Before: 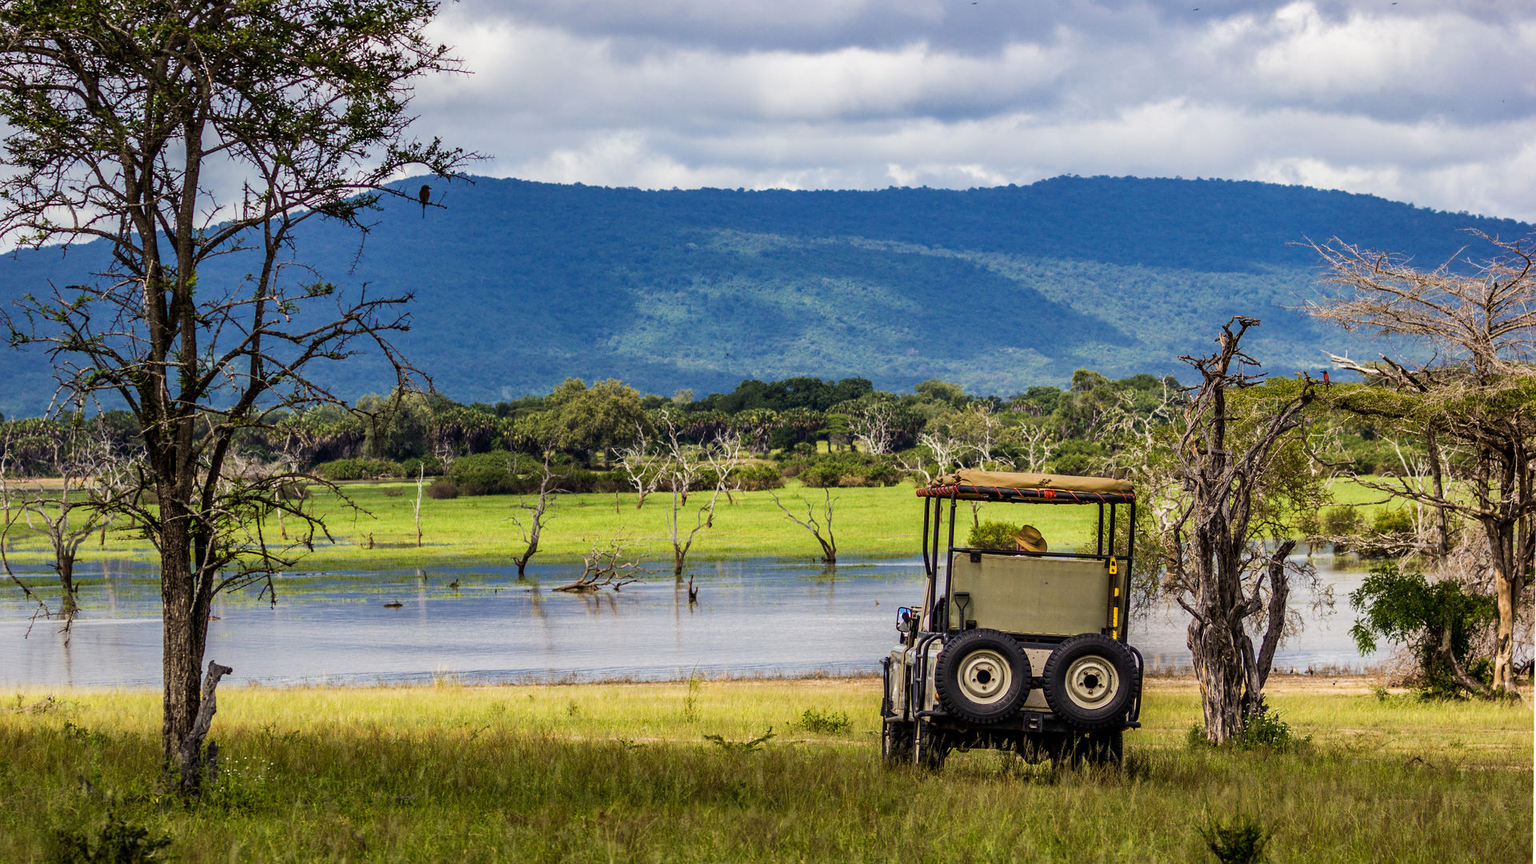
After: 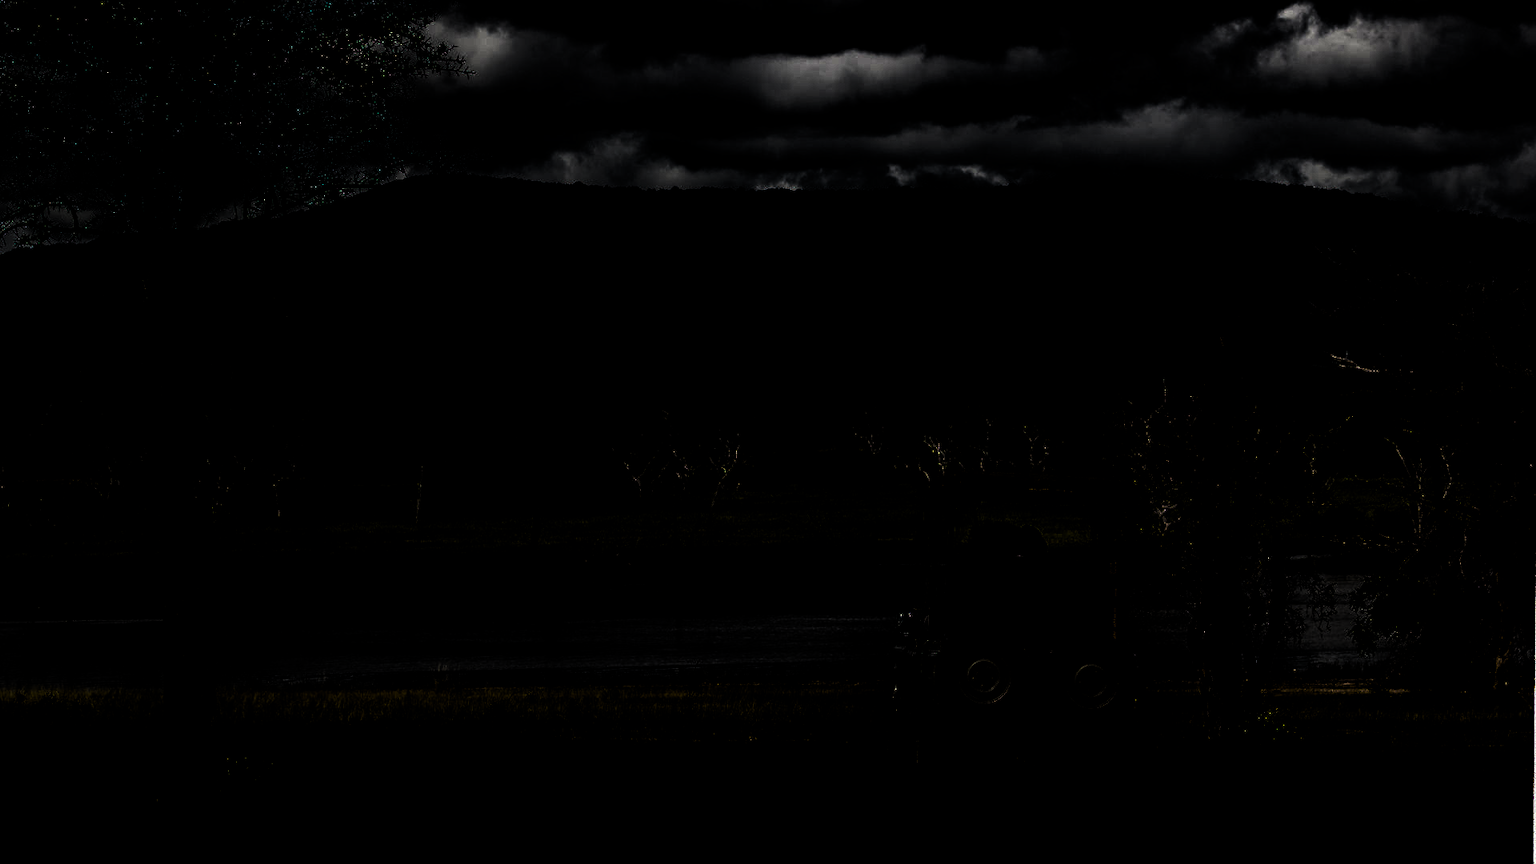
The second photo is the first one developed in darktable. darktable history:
color balance rgb: perceptual saturation grading › global saturation 20%, global vibrance 20%
levels: levels [0.721, 0.937, 0.997]
color correction: saturation 3
